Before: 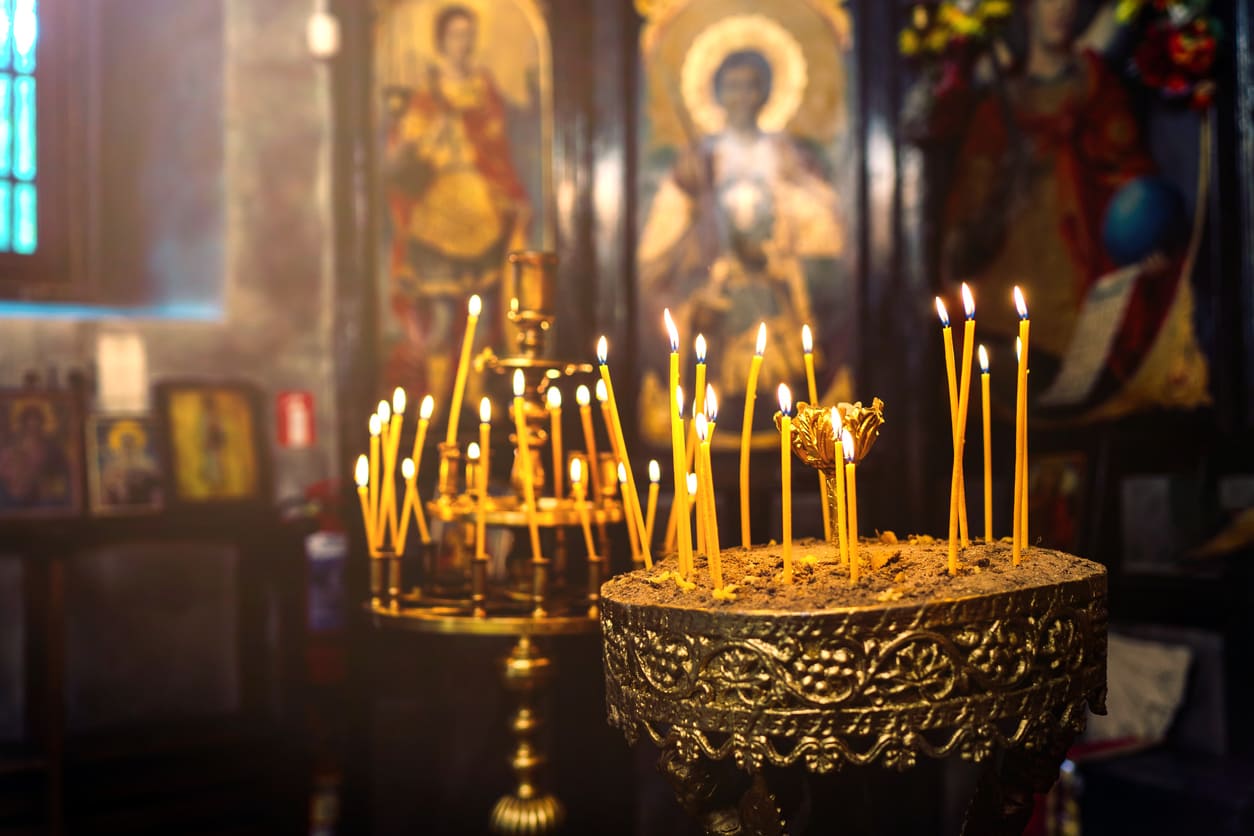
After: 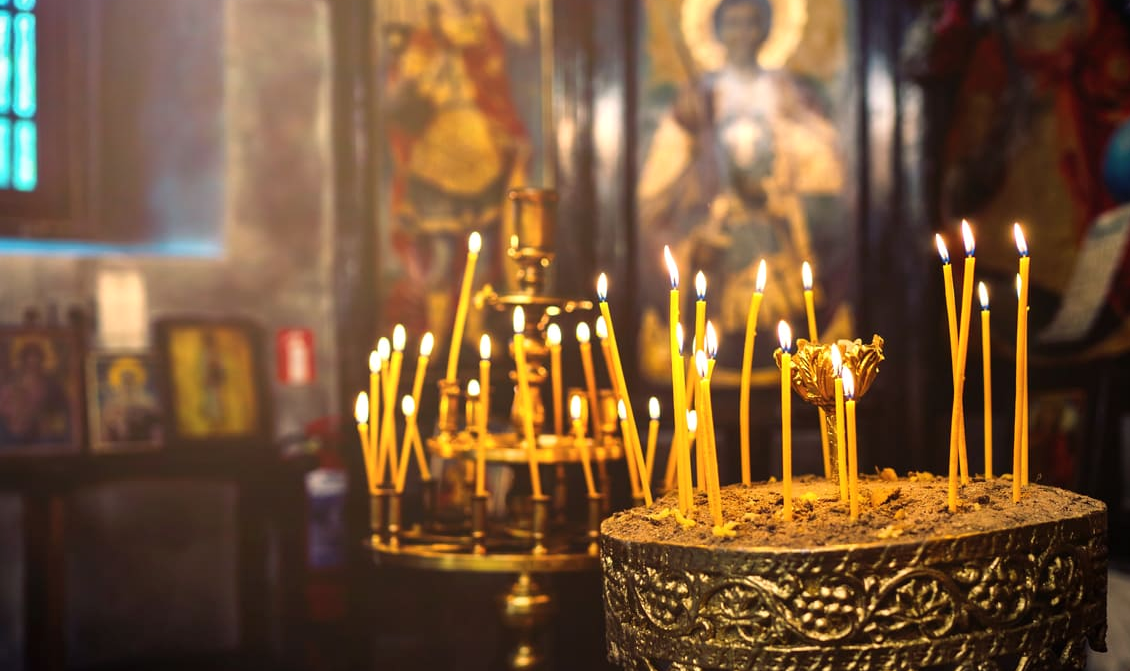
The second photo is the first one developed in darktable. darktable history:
crop: top 7.556%, right 9.878%, bottom 12.095%
tone equalizer: on, module defaults
shadows and highlights: shadows 24.28, highlights -77.49, soften with gaussian
